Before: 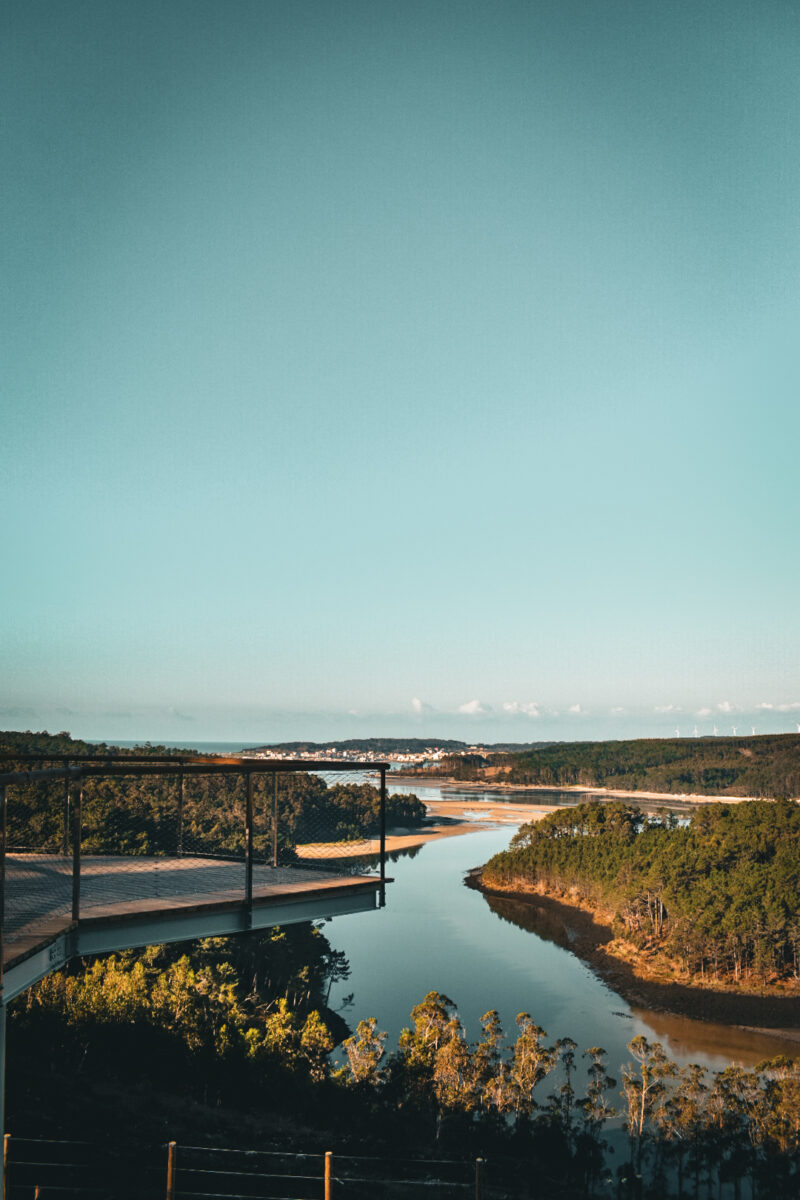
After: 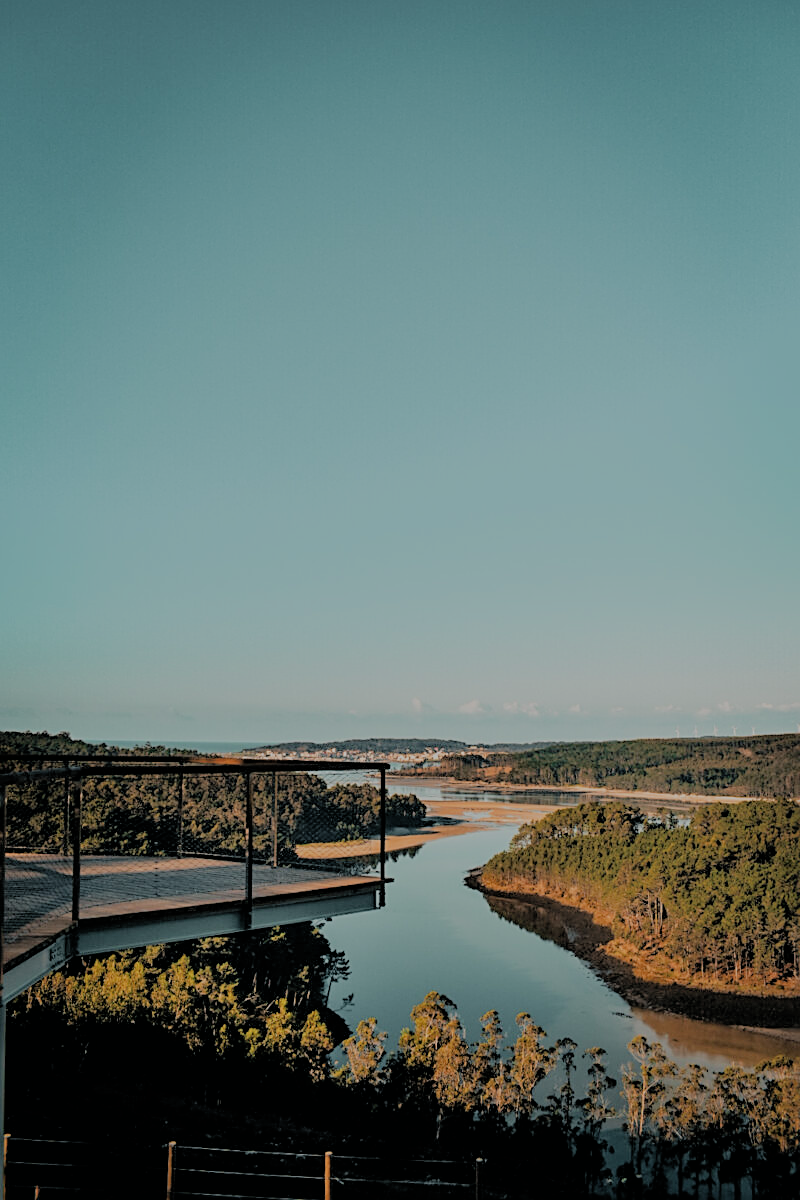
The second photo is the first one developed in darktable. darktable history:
sharpen: on, module defaults
filmic rgb: black relative exposure -4.44 EV, white relative exposure 6.6 EV, threshold 5.97 EV, hardness 1.94, contrast 0.503, color science v6 (2022), enable highlight reconstruction true
